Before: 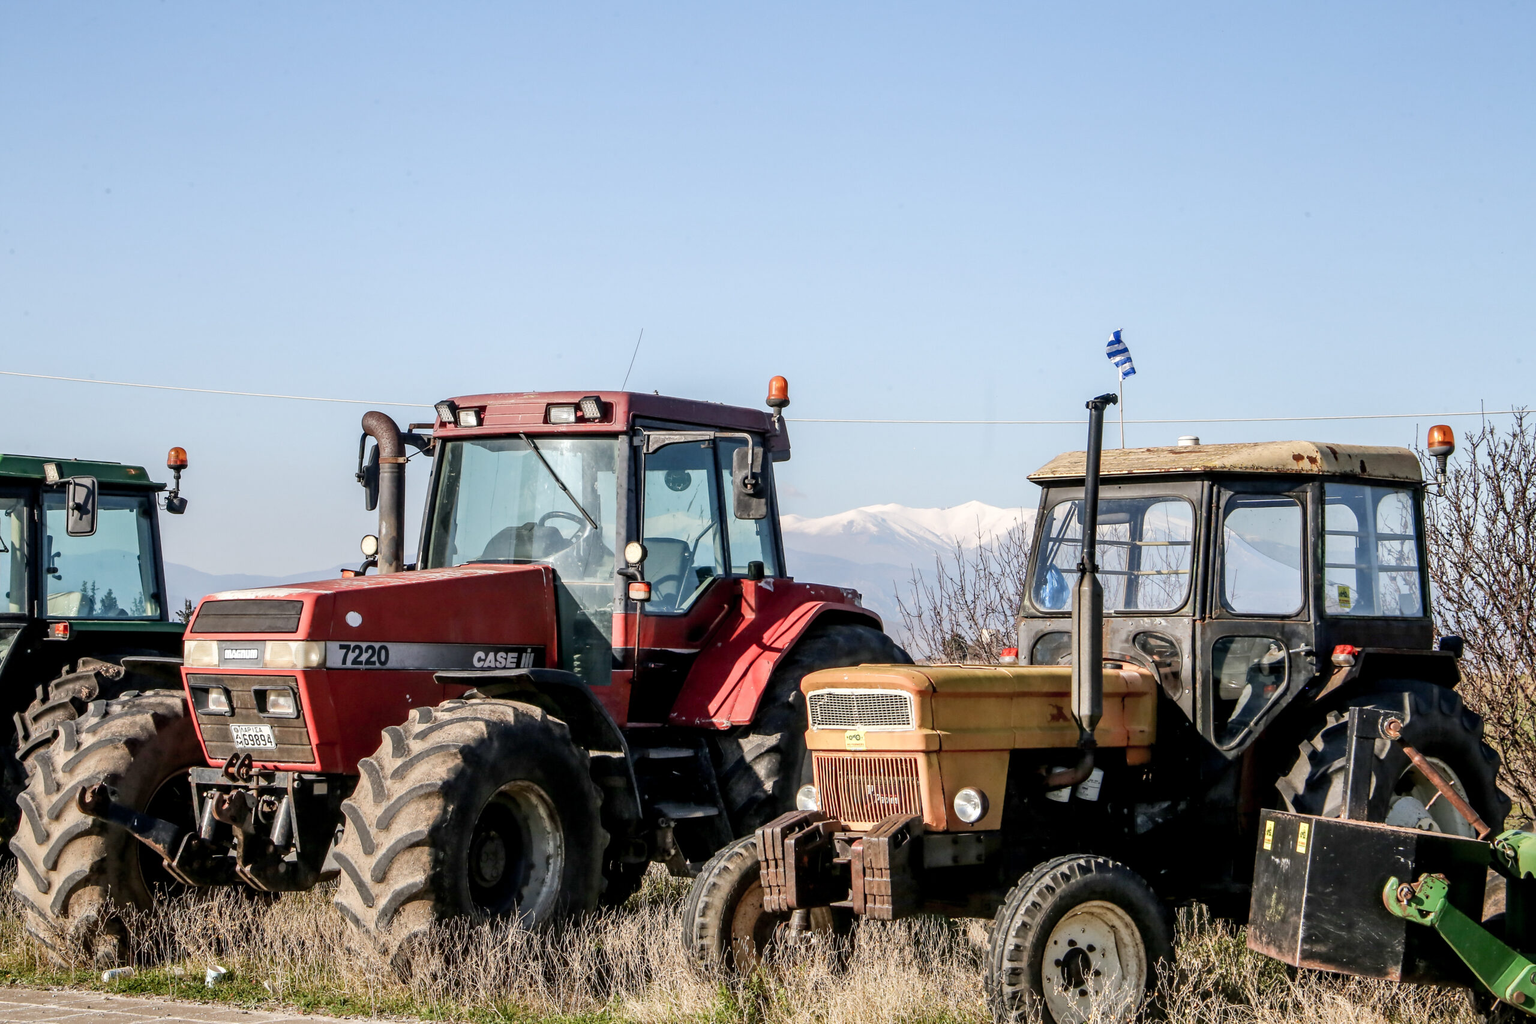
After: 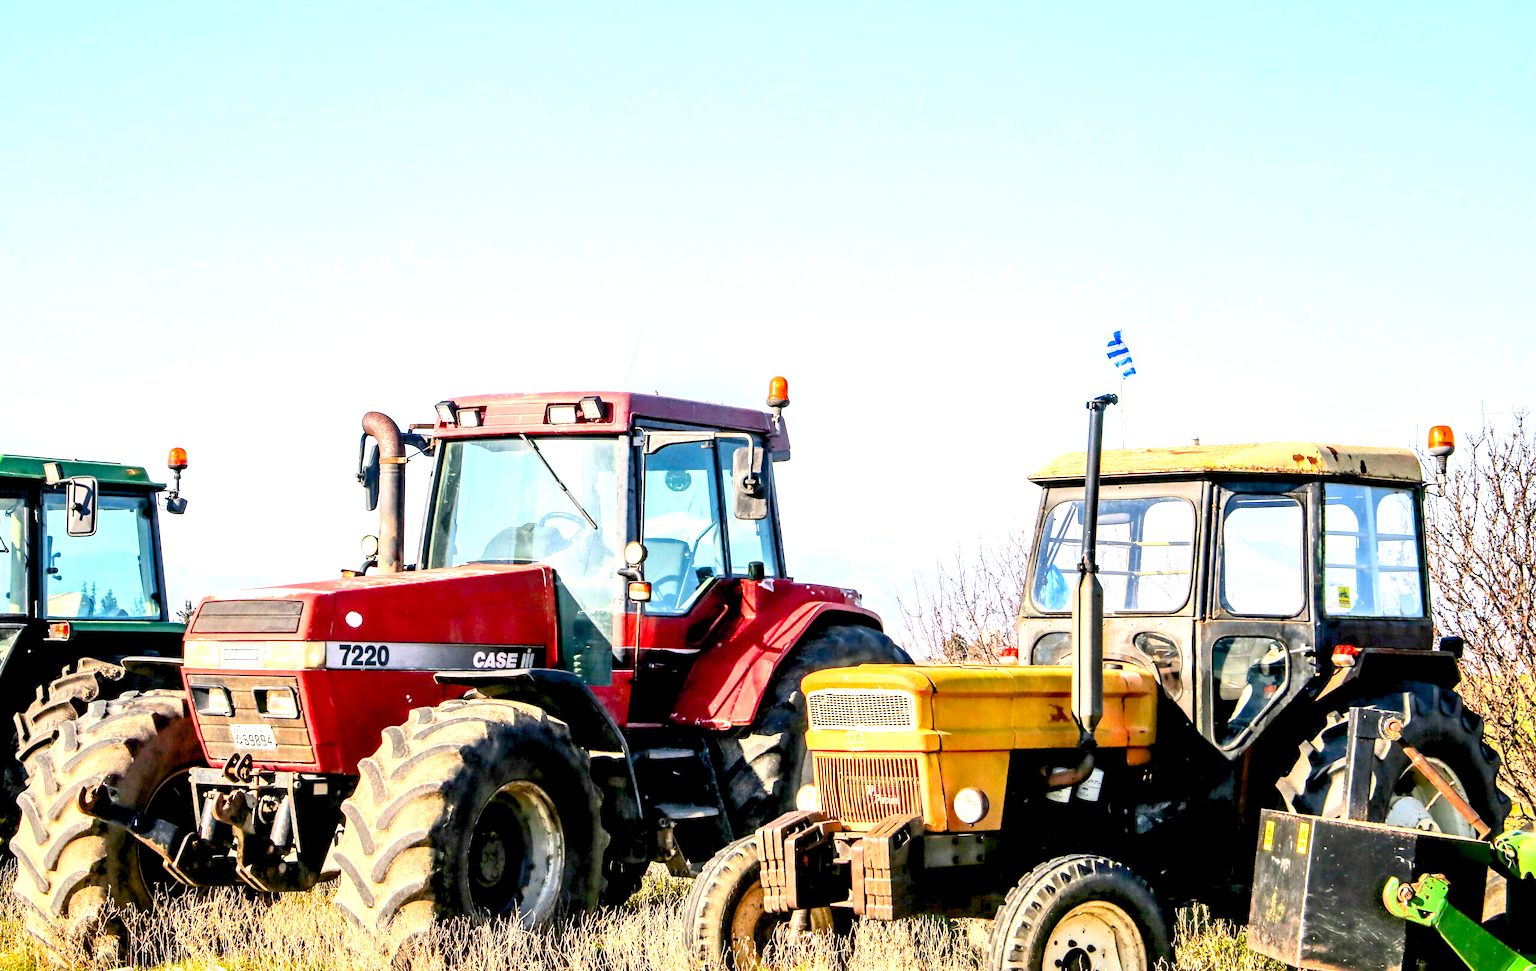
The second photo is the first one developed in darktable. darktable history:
color balance rgb: shadows lift › chroma 0.878%, shadows lift › hue 112.54°, highlights gain › chroma 1.079%, highlights gain › hue 69.31°, global offset › luminance -0.854%, perceptual saturation grading › global saturation 25.63%, perceptual brilliance grading › global brilliance 11.688%, contrast -9.423%
crop and rotate: top 0.013%, bottom 5.104%
contrast brightness saturation: contrast 0.2, brightness 0.161, saturation 0.221
exposure: black level correction 0, exposure 1.096 EV, compensate highlight preservation false
